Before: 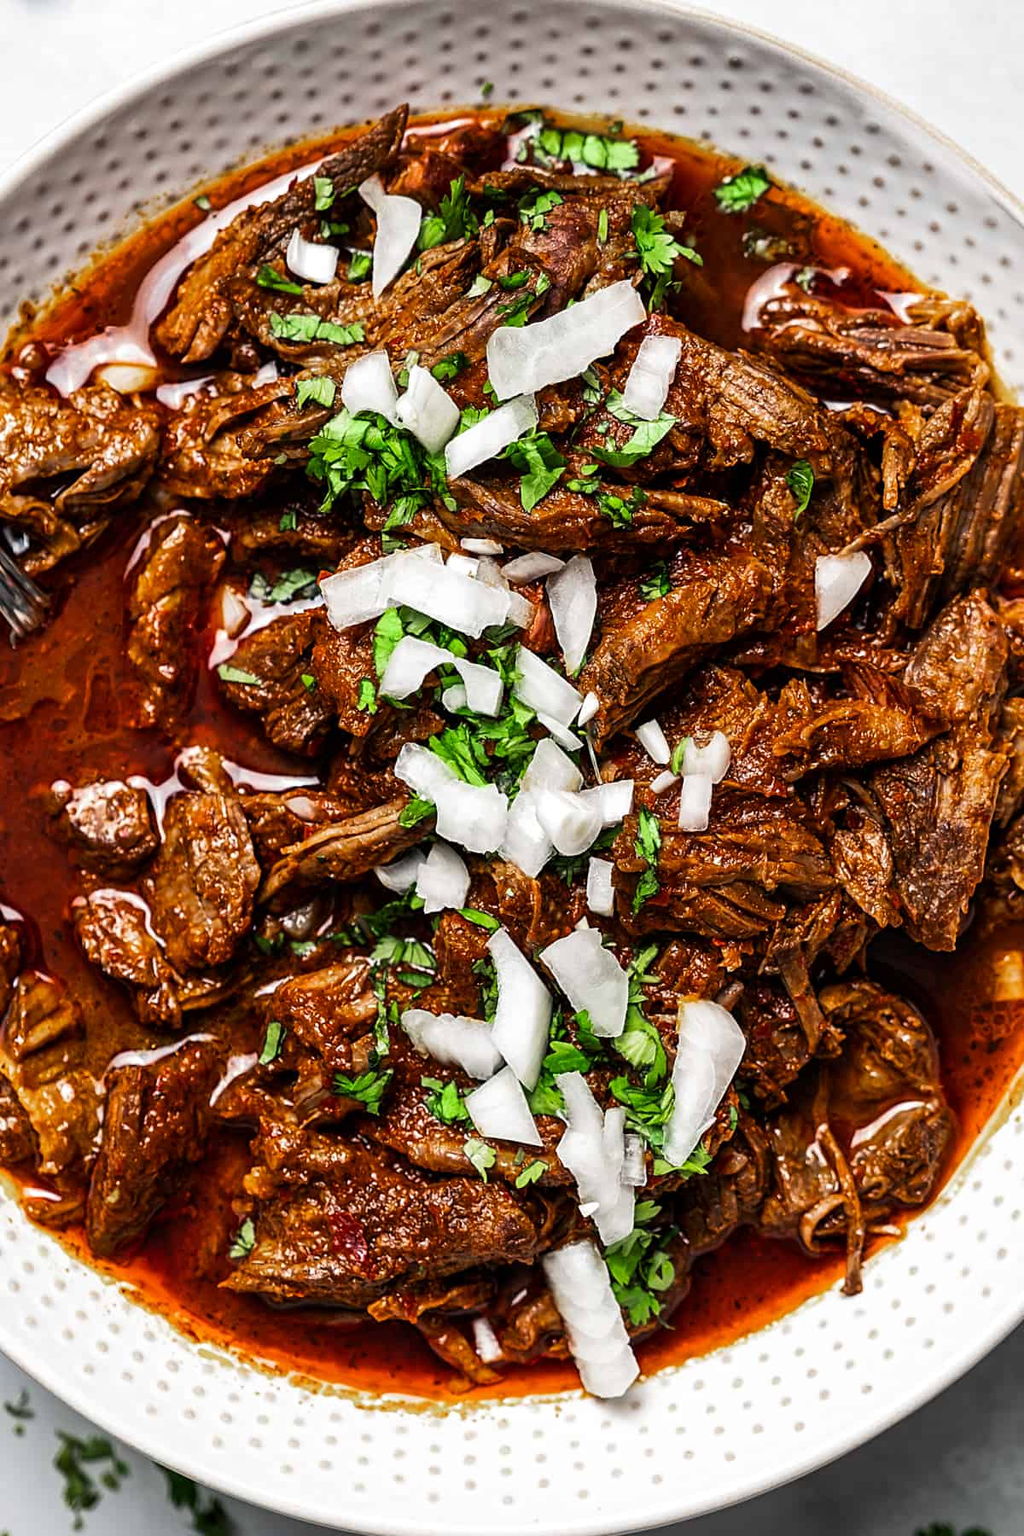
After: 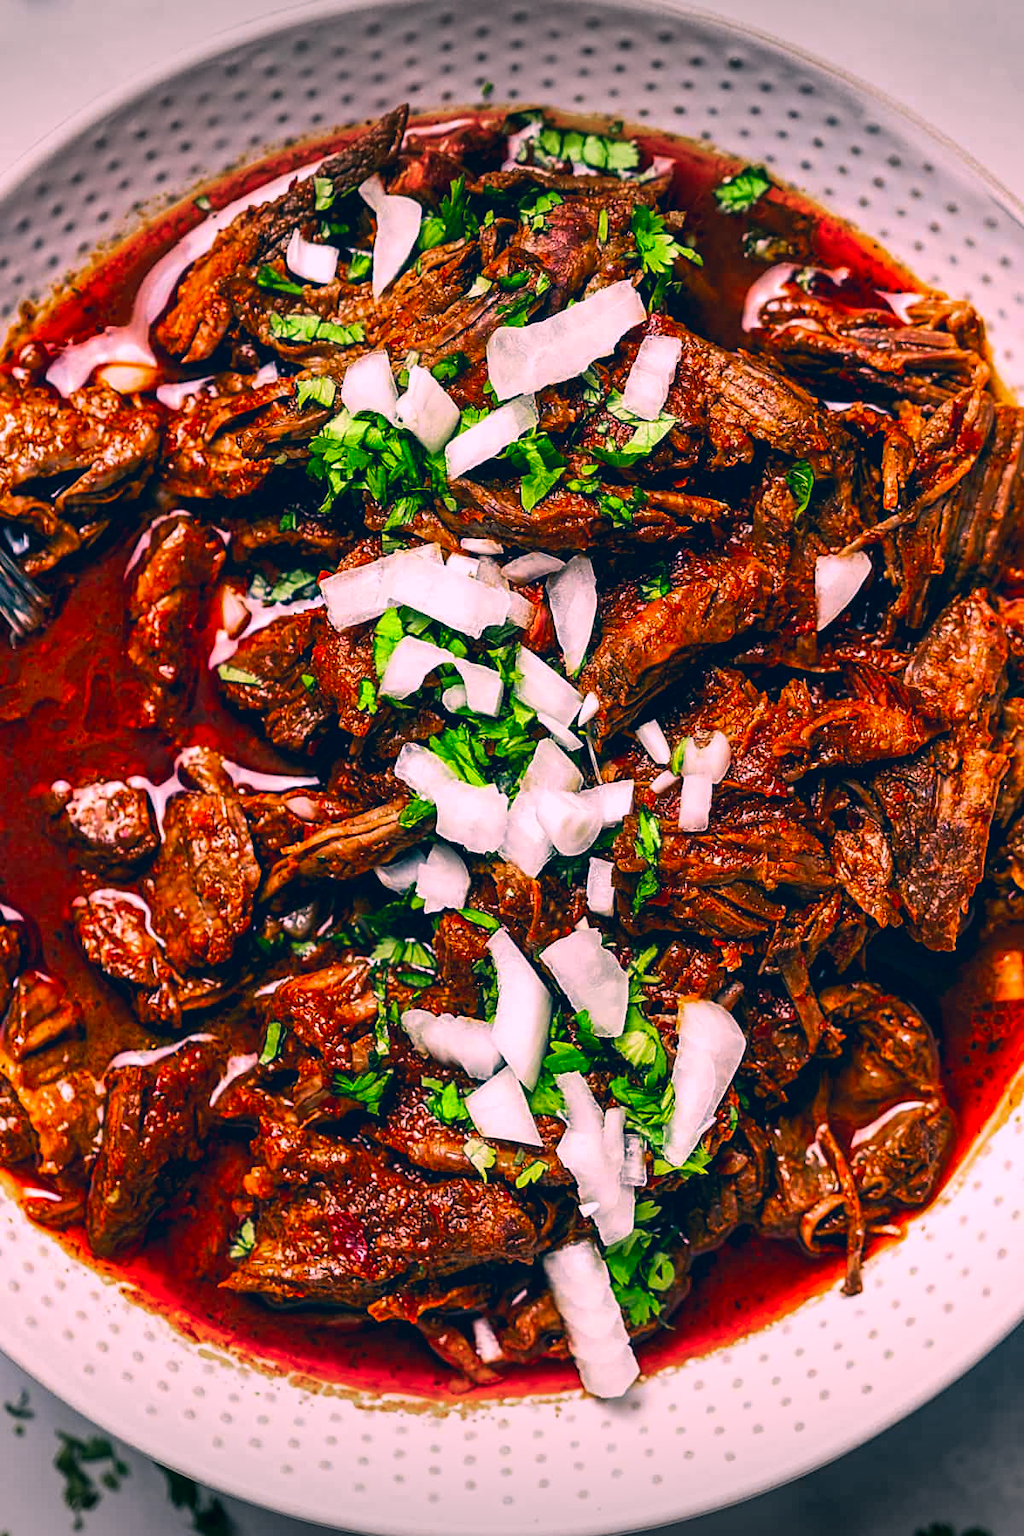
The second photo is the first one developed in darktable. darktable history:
color correction: highlights a* 17.37, highlights b* 0.243, shadows a* -15.16, shadows b* -13.9, saturation 1.54
vignetting: fall-off start 99.86%, width/height ratio 1.309
